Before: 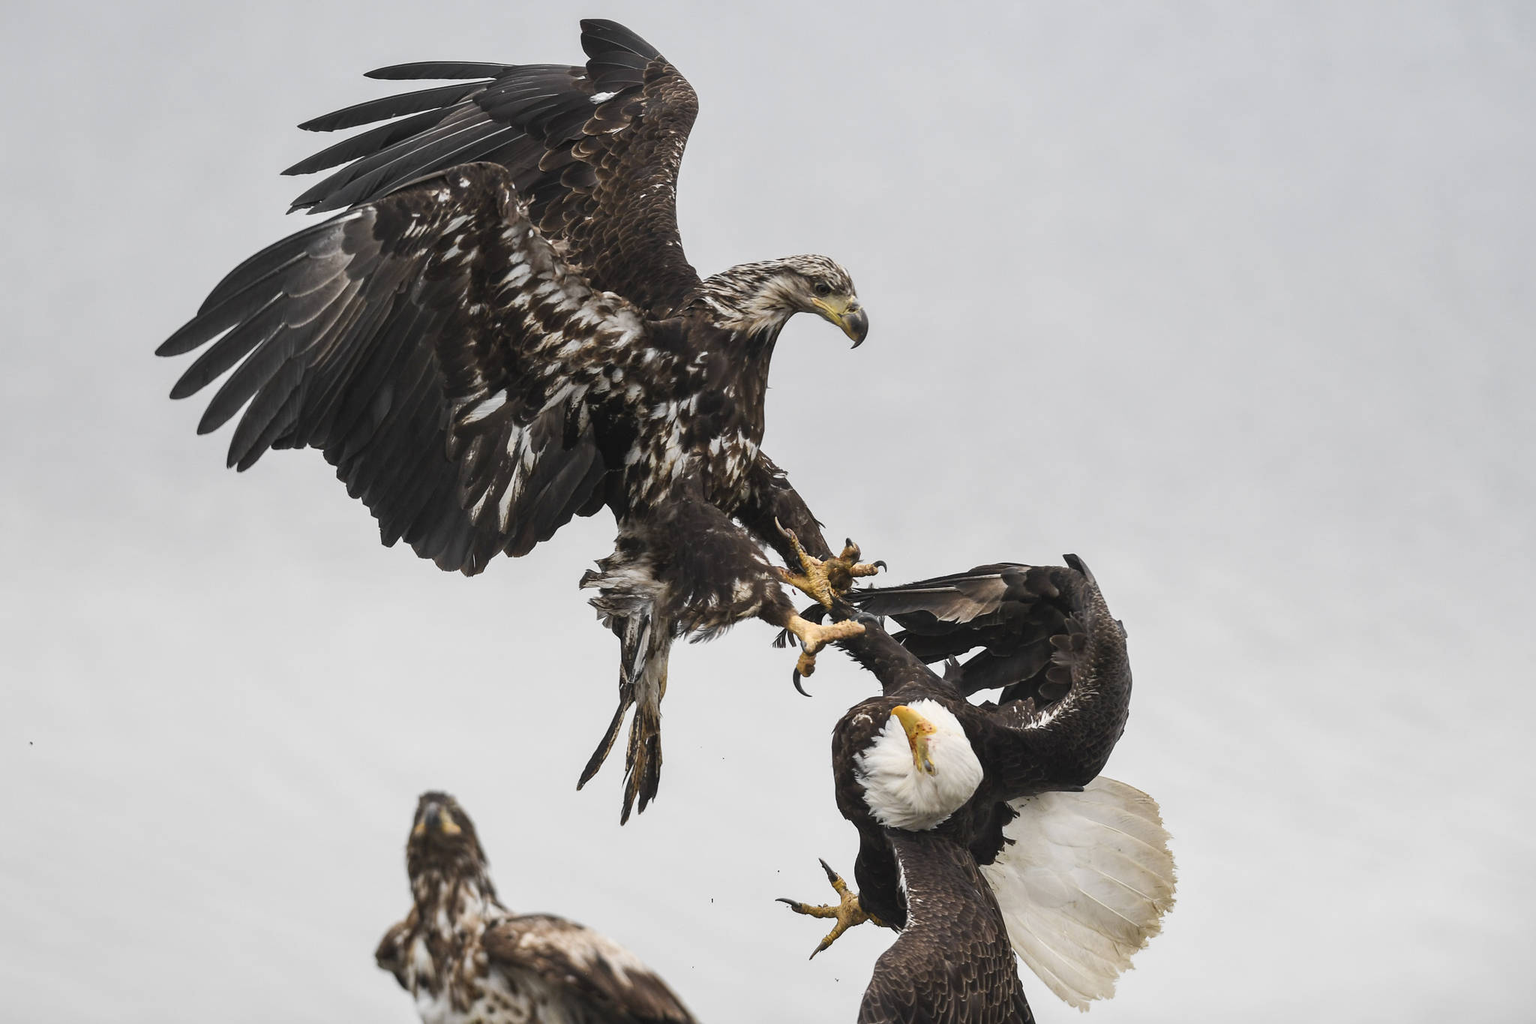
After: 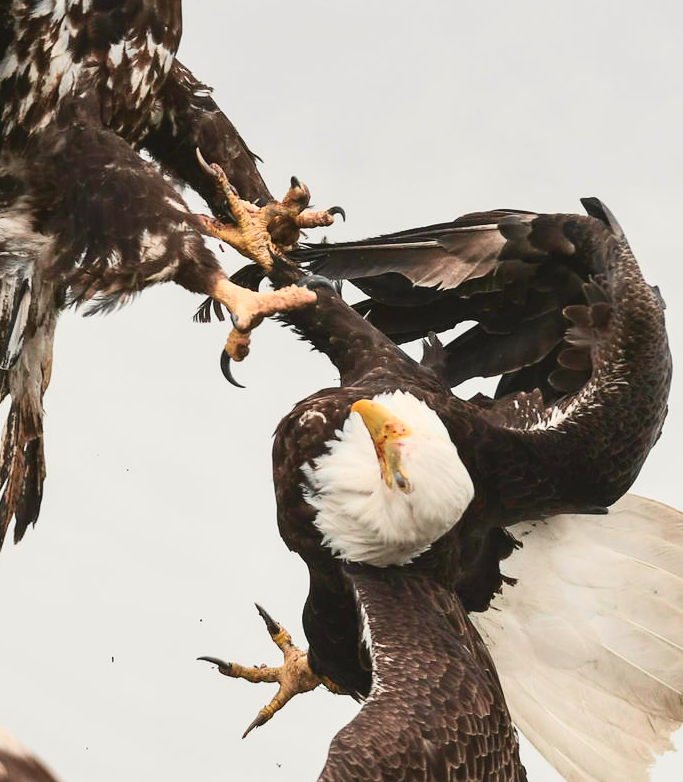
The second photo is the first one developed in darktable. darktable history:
exposure: exposure 0.203 EV, compensate exposure bias true, compensate highlight preservation false
tone curve: curves: ch0 [(0, 0.049) (0.175, 0.178) (0.466, 0.498) (0.715, 0.767) (0.819, 0.851) (1, 0.961)]; ch1 [(0, 0) (0.437, 0.398) (0.476, 0.466) (0.505, 0.505) (0.534, 0.544) (0.595, 0.608) (0.641, 0.643) (1, 1)]; ch2 [(0, 0) (0.359, 0.379) (0.437, 0.44) (0.489, 0.495) (0.518, 0.537) (0.579, 0.579) (1, 1)], color space Lab, independent channels, preserve colors none
crop: left 40.885%, top 39.662%, right 25.732%, bottom 3.03%
